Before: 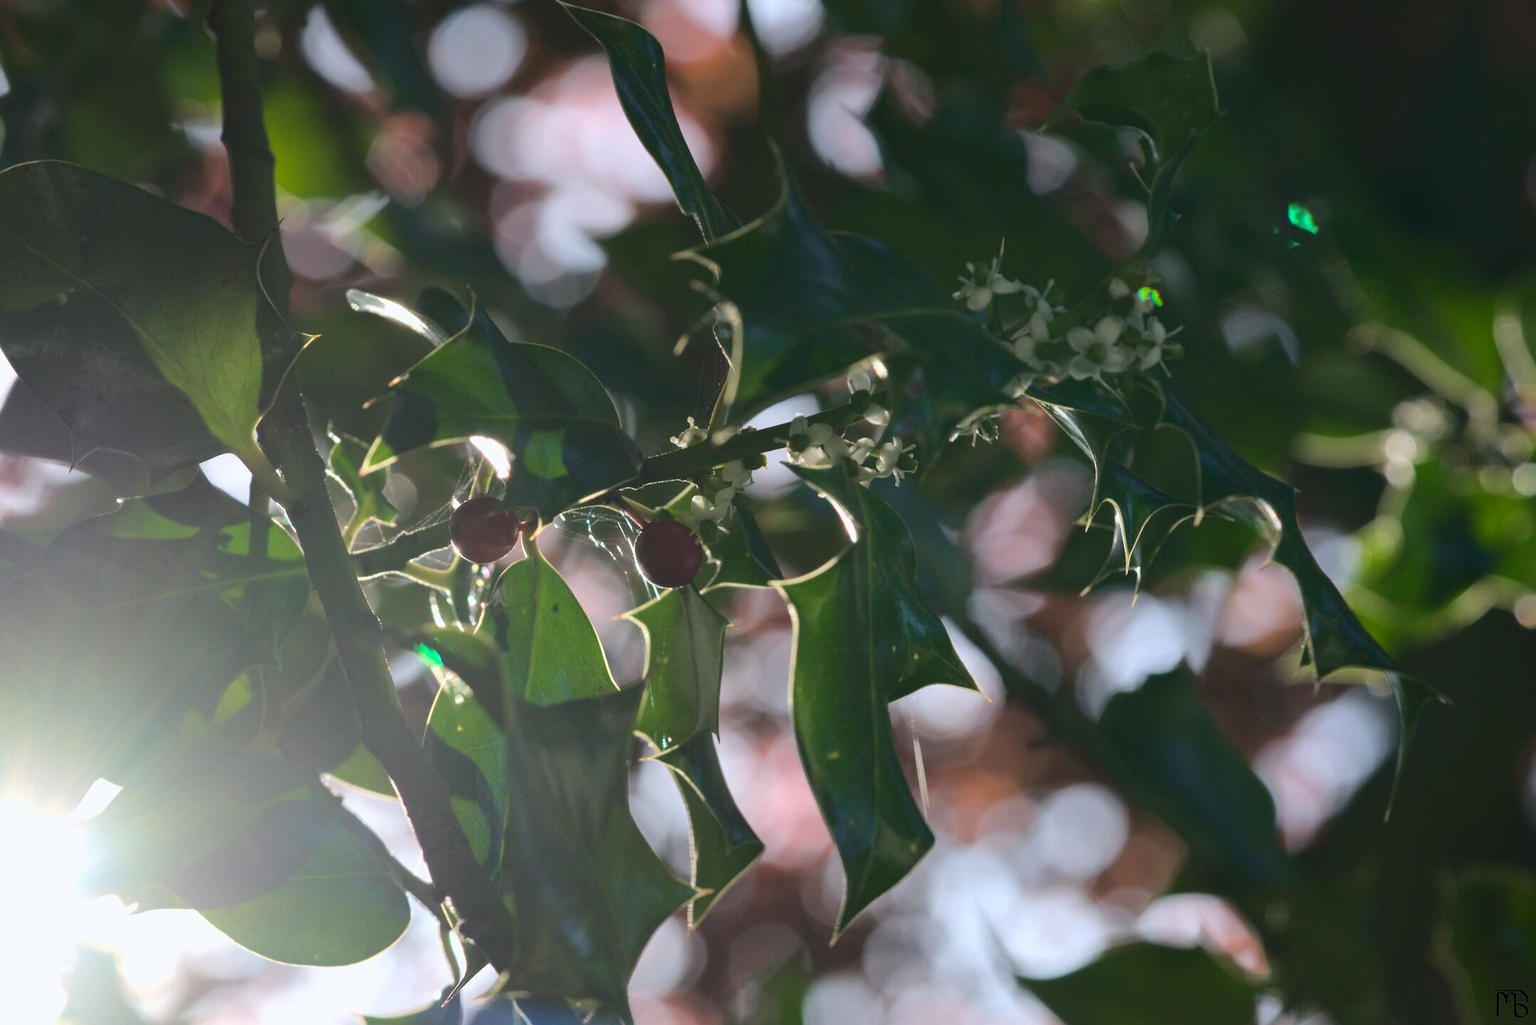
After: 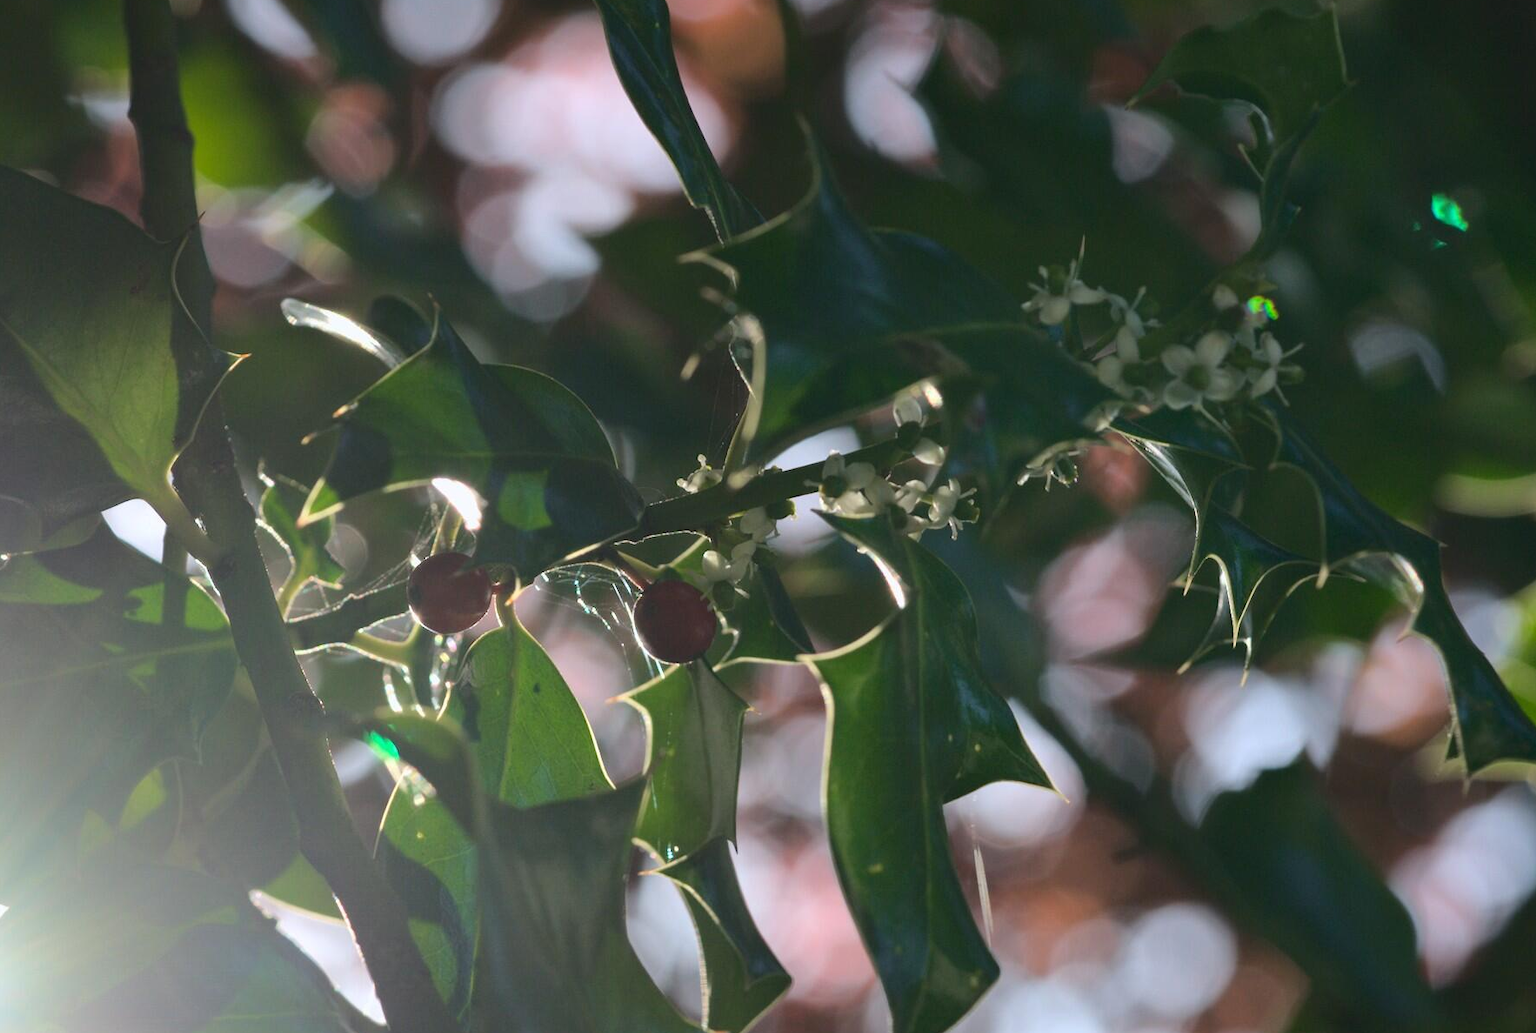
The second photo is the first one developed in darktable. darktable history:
crop and rotate: left 7.565%, top 4.392%, right 10.542%, bottom 13.092%
